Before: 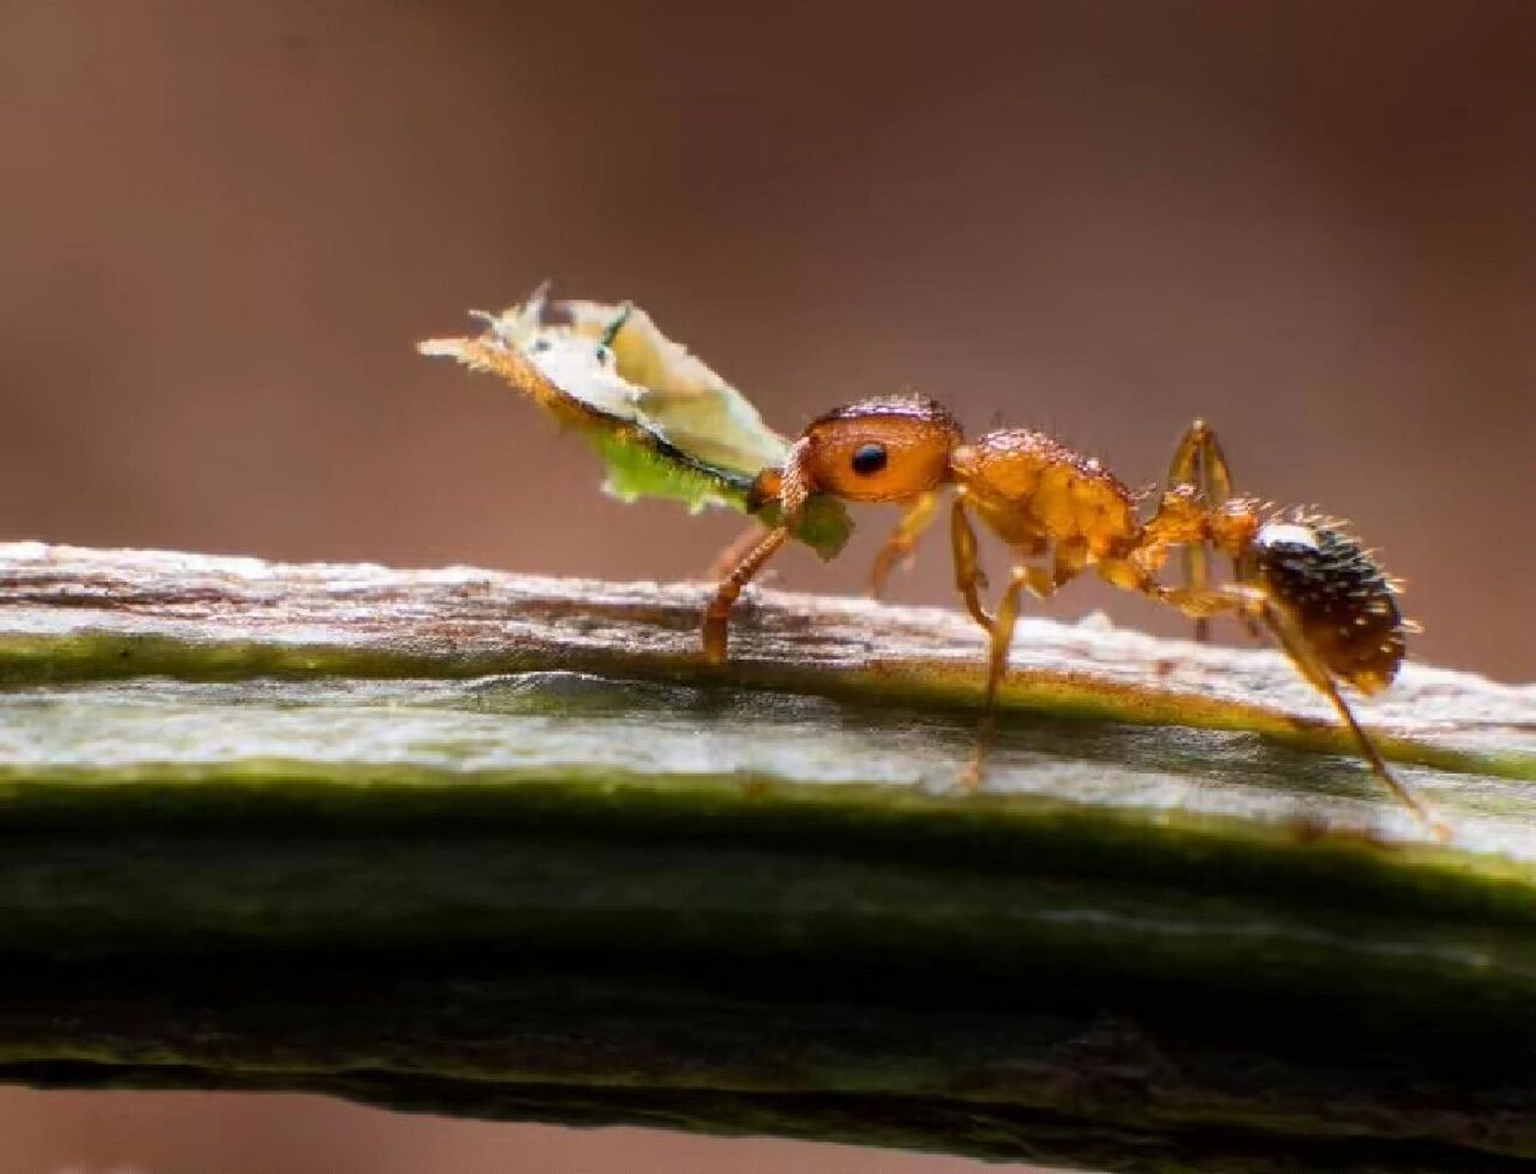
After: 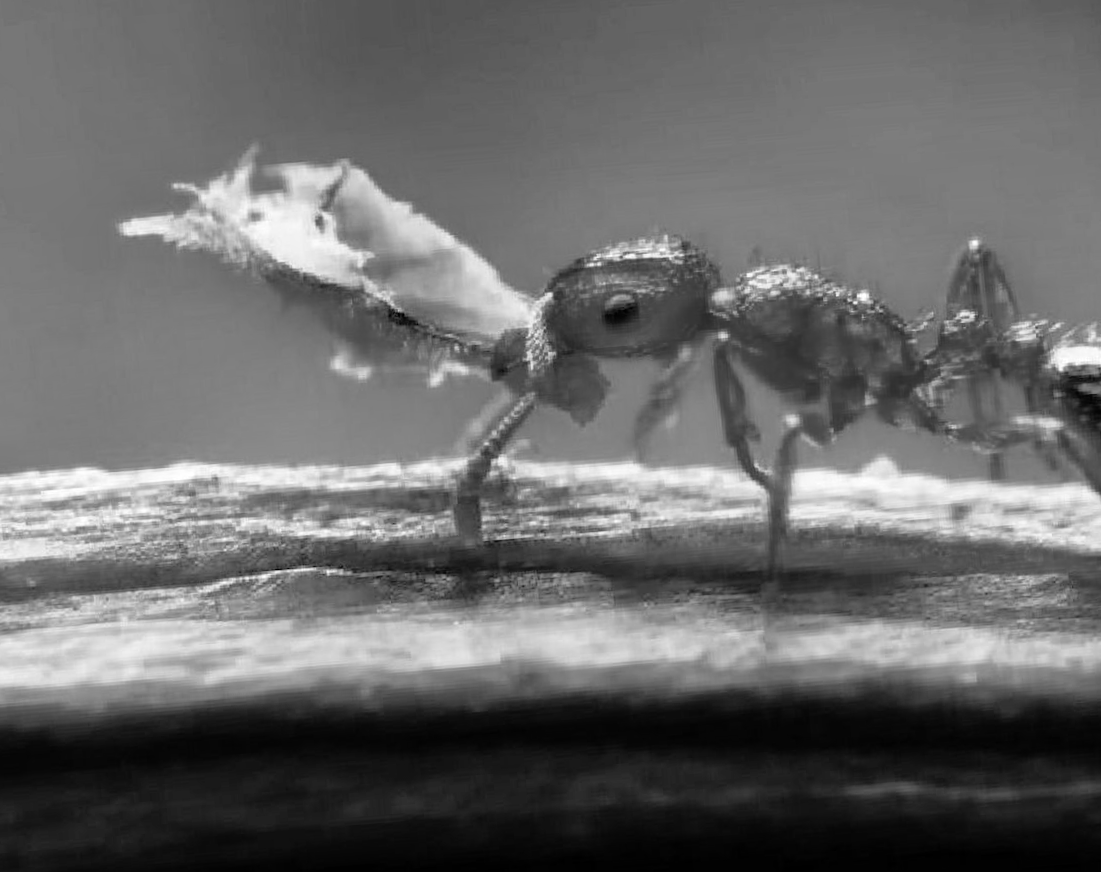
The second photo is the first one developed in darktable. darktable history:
white balance: red 0.974, blue 1.044
contrast brightness saturation: contrast 0.09, saturation 0.28
rotate and perspective: rotation -4.57°, crop left 0.054, crop right 0.944, crop top 0.087, crop bottom 0.914
monochrome: a 0, b 0, size 0.5, highlights 0.57
crop and rotate: left 17.046%, top 10.659%, right 12.989%, bottom 14.553%
tone equalizer: -7 EV 0.15 EV, -6 EV 0.6 EV, -5 EV 1.15 EV, -4 EV 1.33 EV, -3 EV 1.15 EV, -2 EV 0.6 EV, -1 EV 0.15 EV, mask exposure compensation -0.5 EV
